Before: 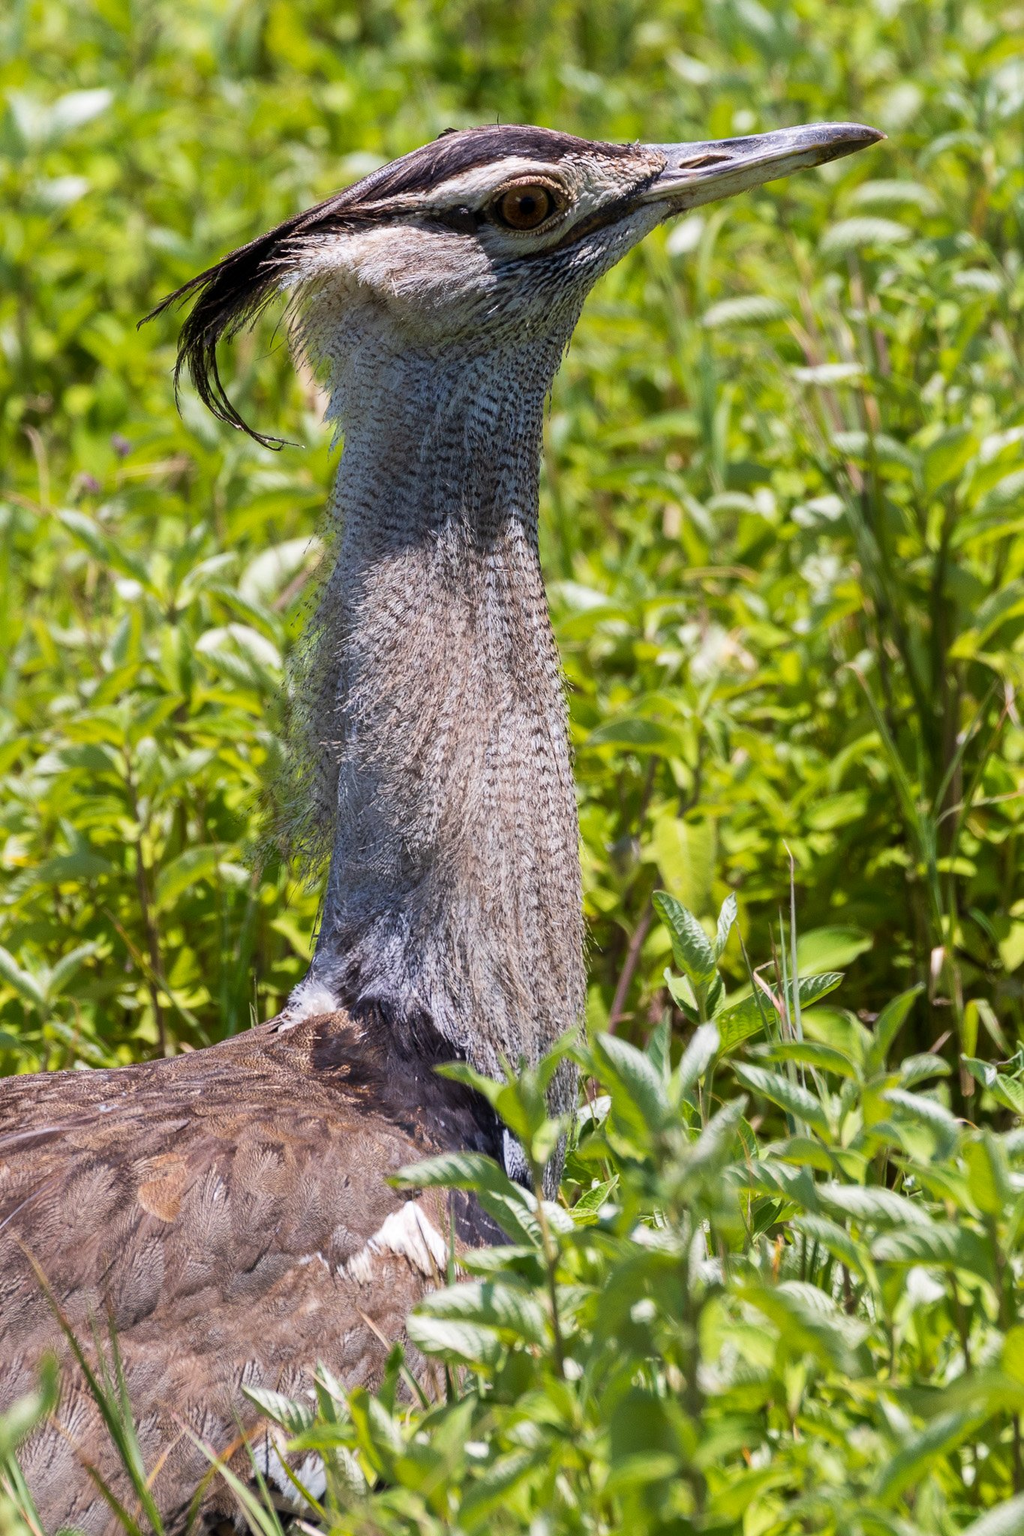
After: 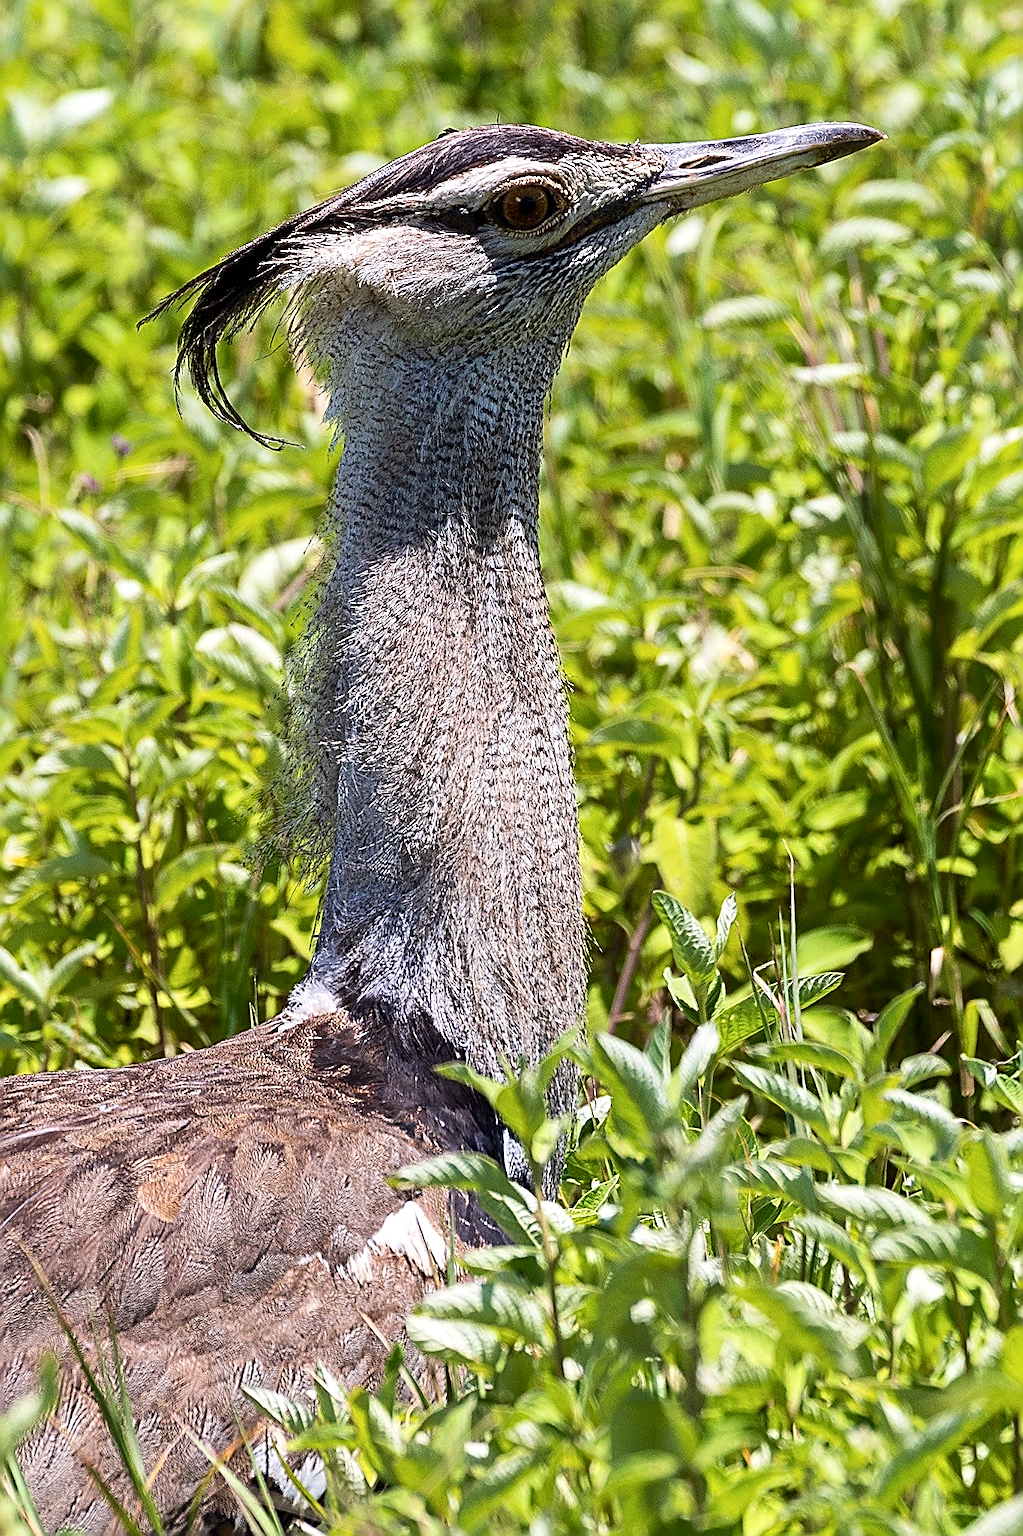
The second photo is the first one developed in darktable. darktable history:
sharpen: amount 1.868
exposure: exposure 0.202 EV, compensate exposure bias true, compensate highlight preservation false
contrast brightness saturation: contrast 0.142
